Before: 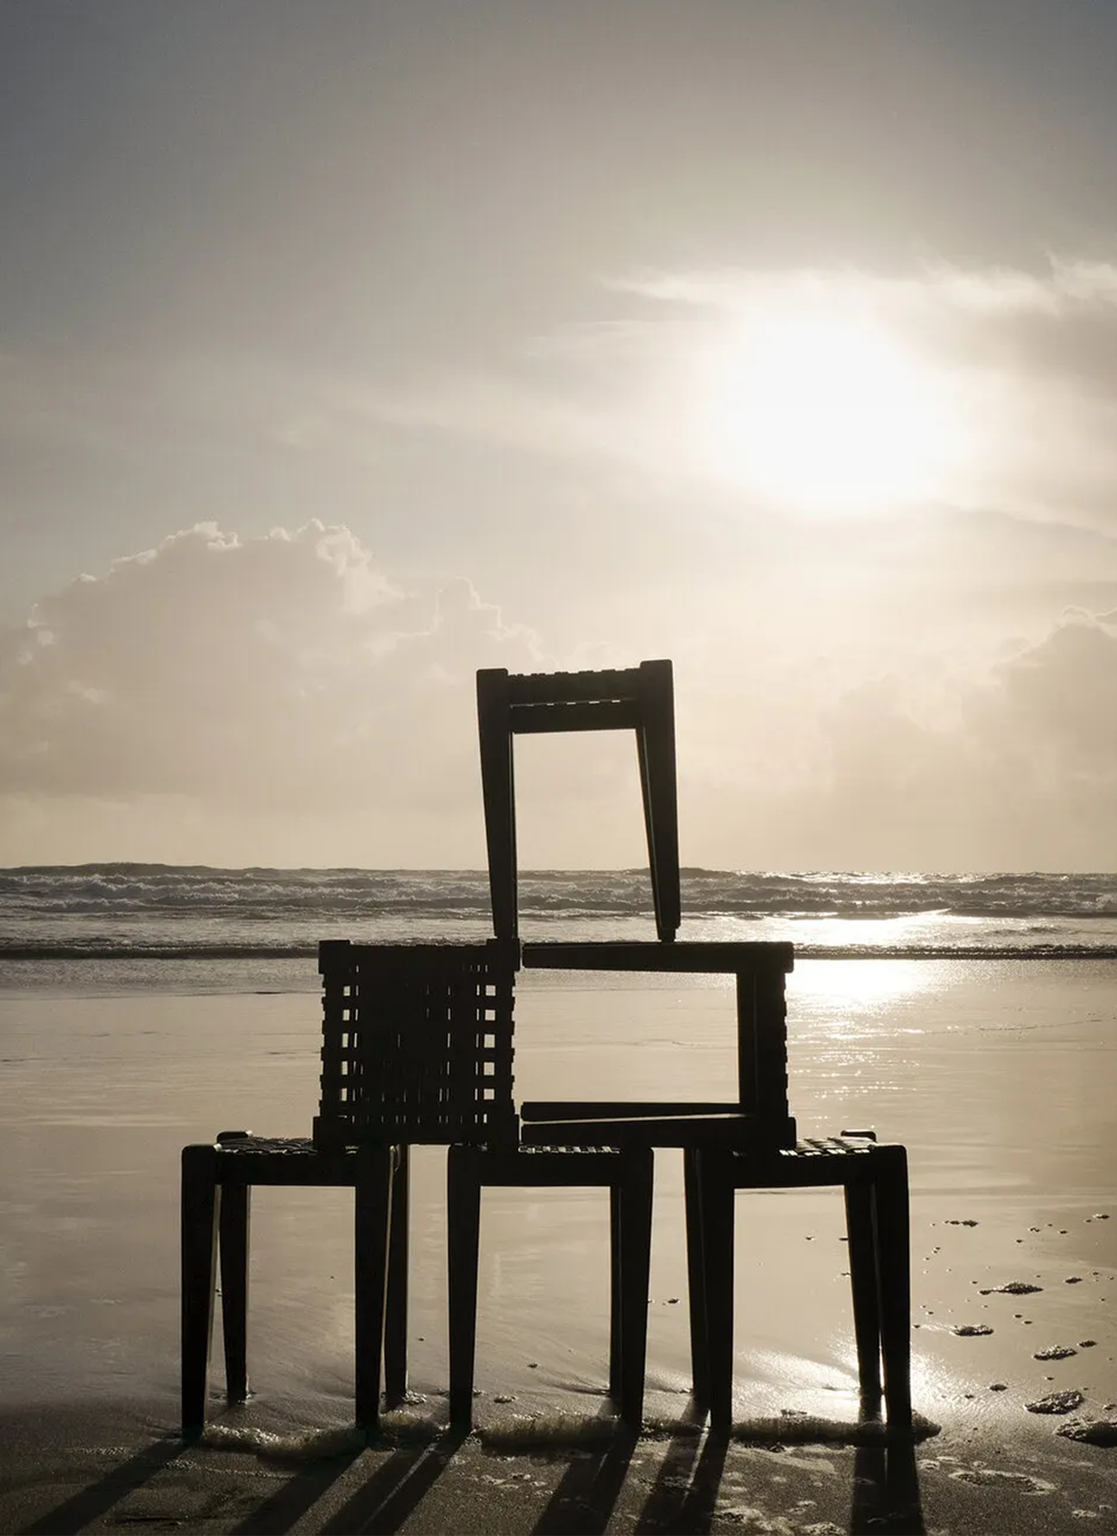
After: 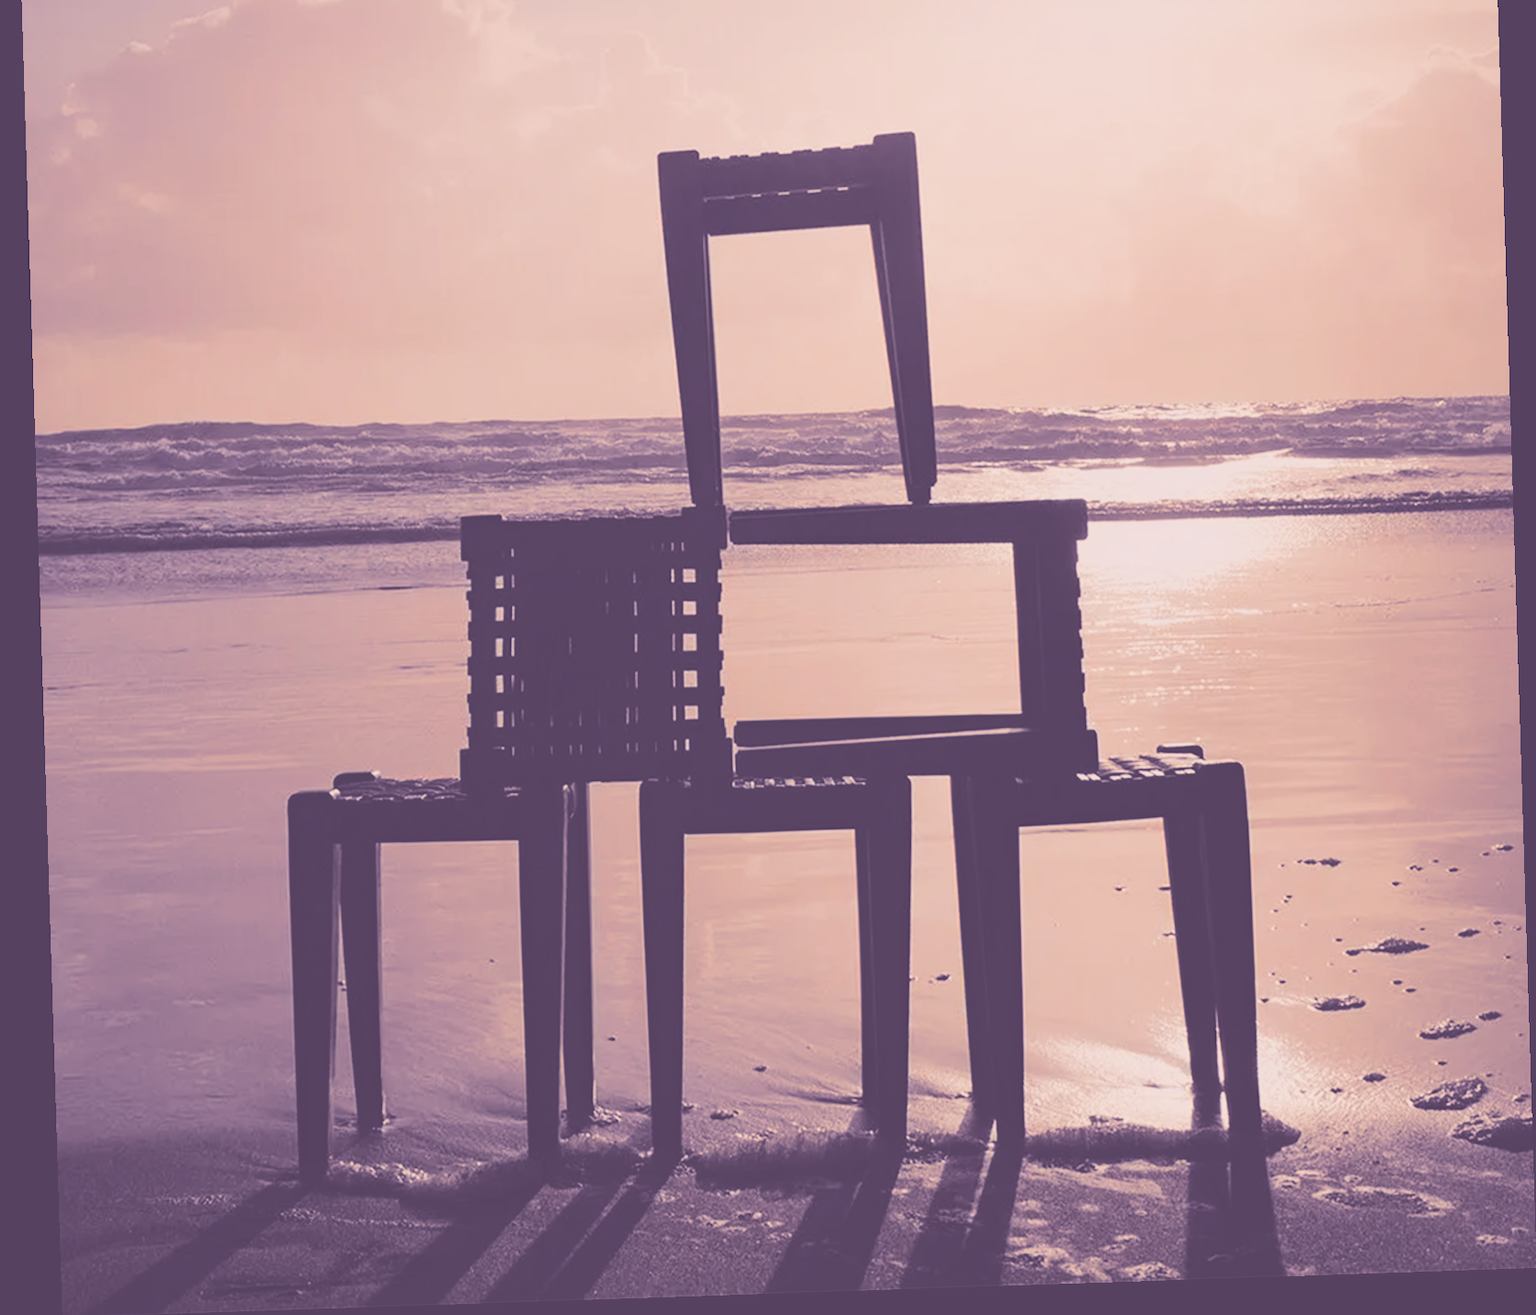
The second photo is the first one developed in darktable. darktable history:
haze removal: compatibility mode true, adaptive false
exposure: black level correction -0.071, exposure 0.5 EV, compensate highlight preservation false
crop and rotate: top 36.435%
filmic rgb: black relative exposure -7.15 EV, white relative exposure 5.36 EV, hardness 3.02, color science v6 (2022)
white balance: red 1.188, blue 1.11
rotate and perspective: rotation -1.77°, lens shift (horizontal) 0.004, automatic cropping off
split-toning: shadows › hue 266.4°, shadows › saturation 0.4, highlights › hue 61.2°, highlights › saturation 0.3, compress 0%
